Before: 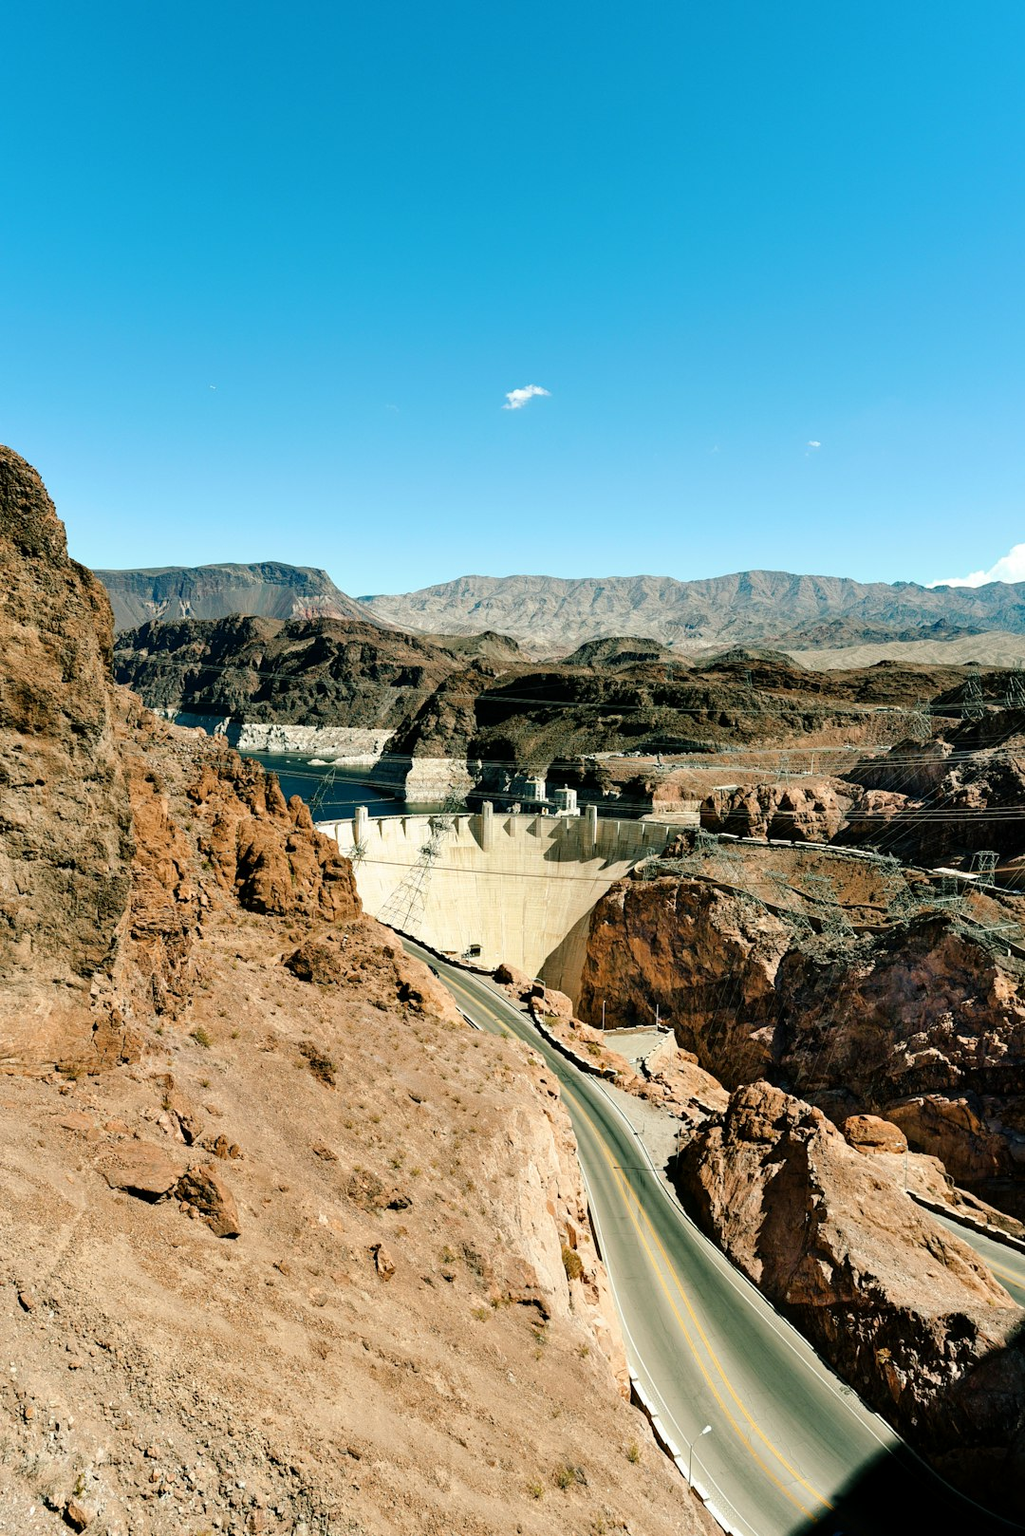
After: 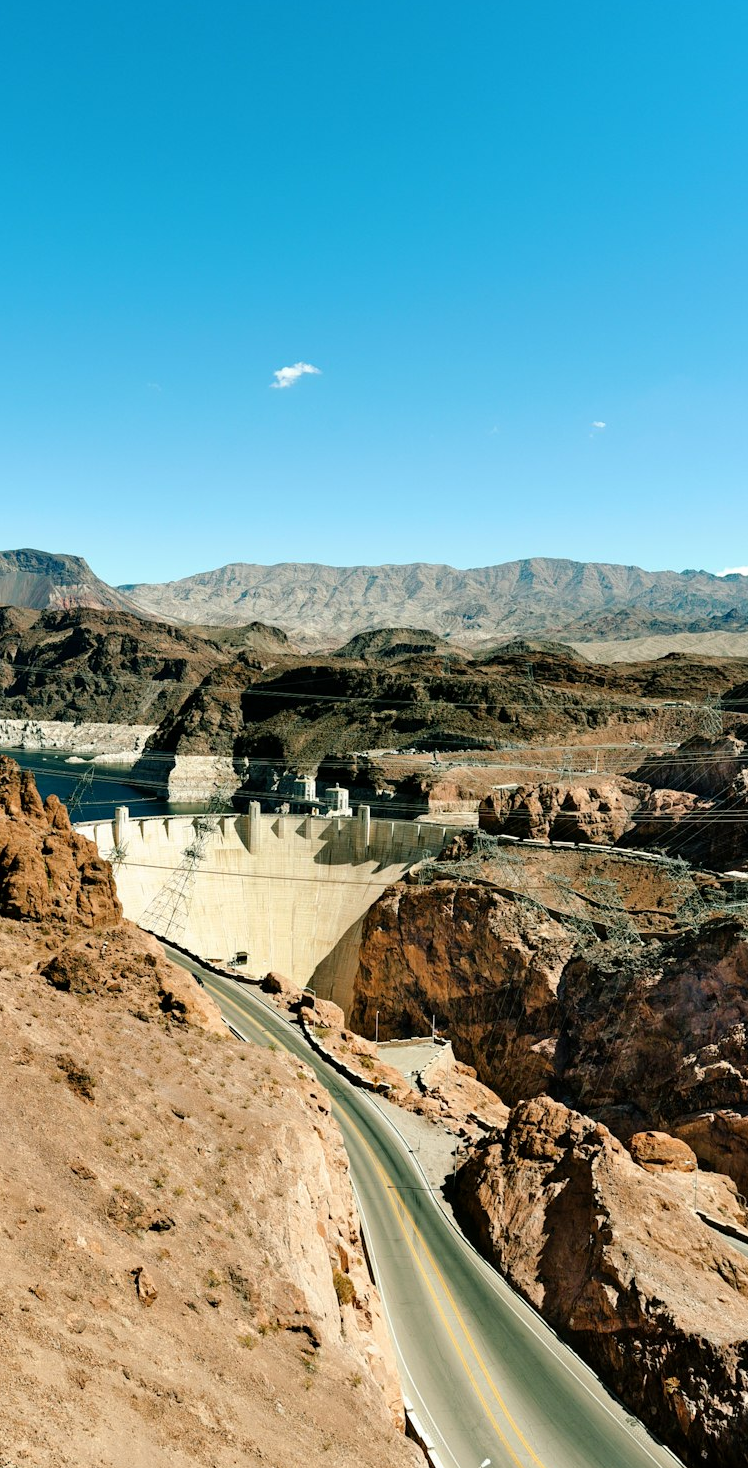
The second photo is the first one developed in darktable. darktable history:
crop and rotate: left 24.061%, top 2.703%, right 6.59%, bottom 6.529%
